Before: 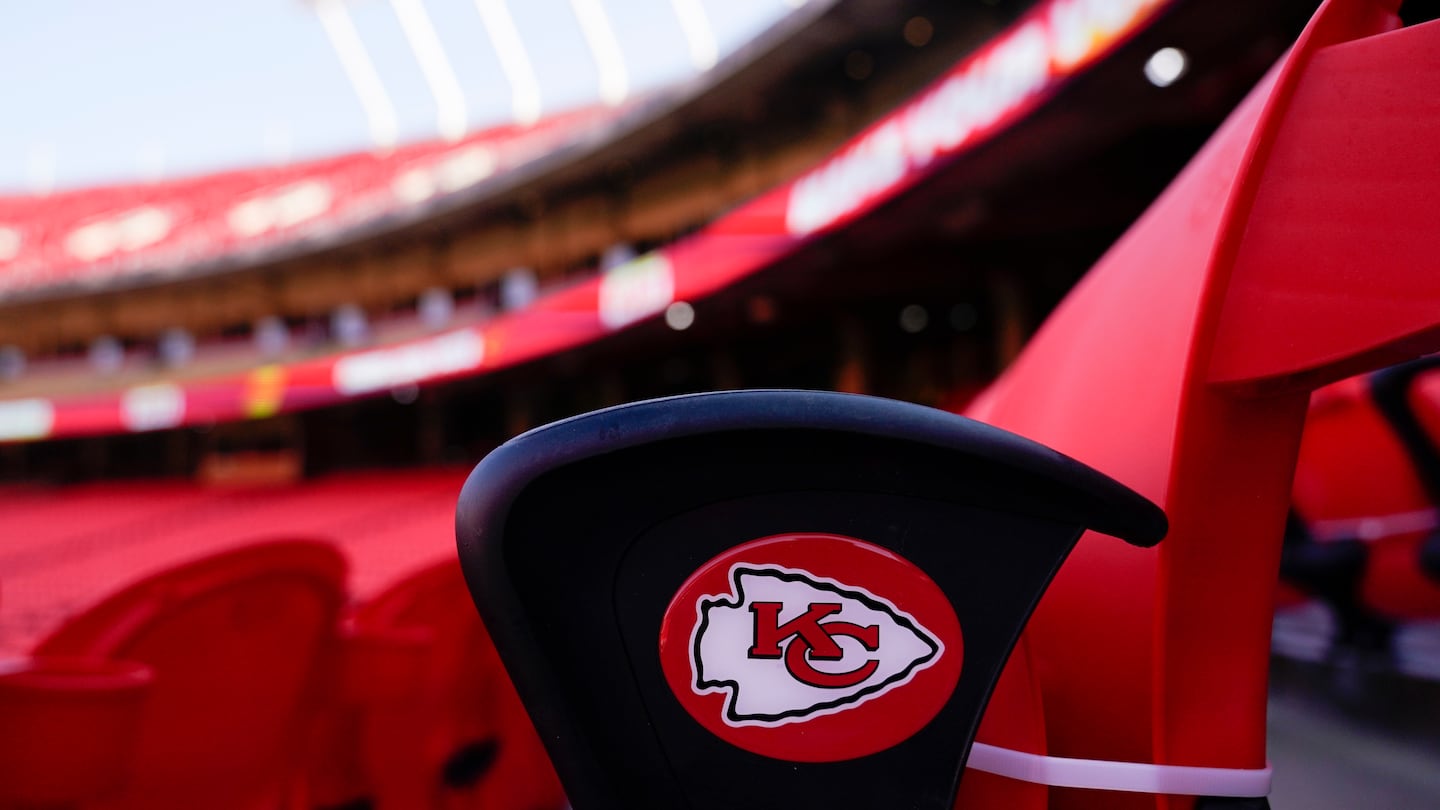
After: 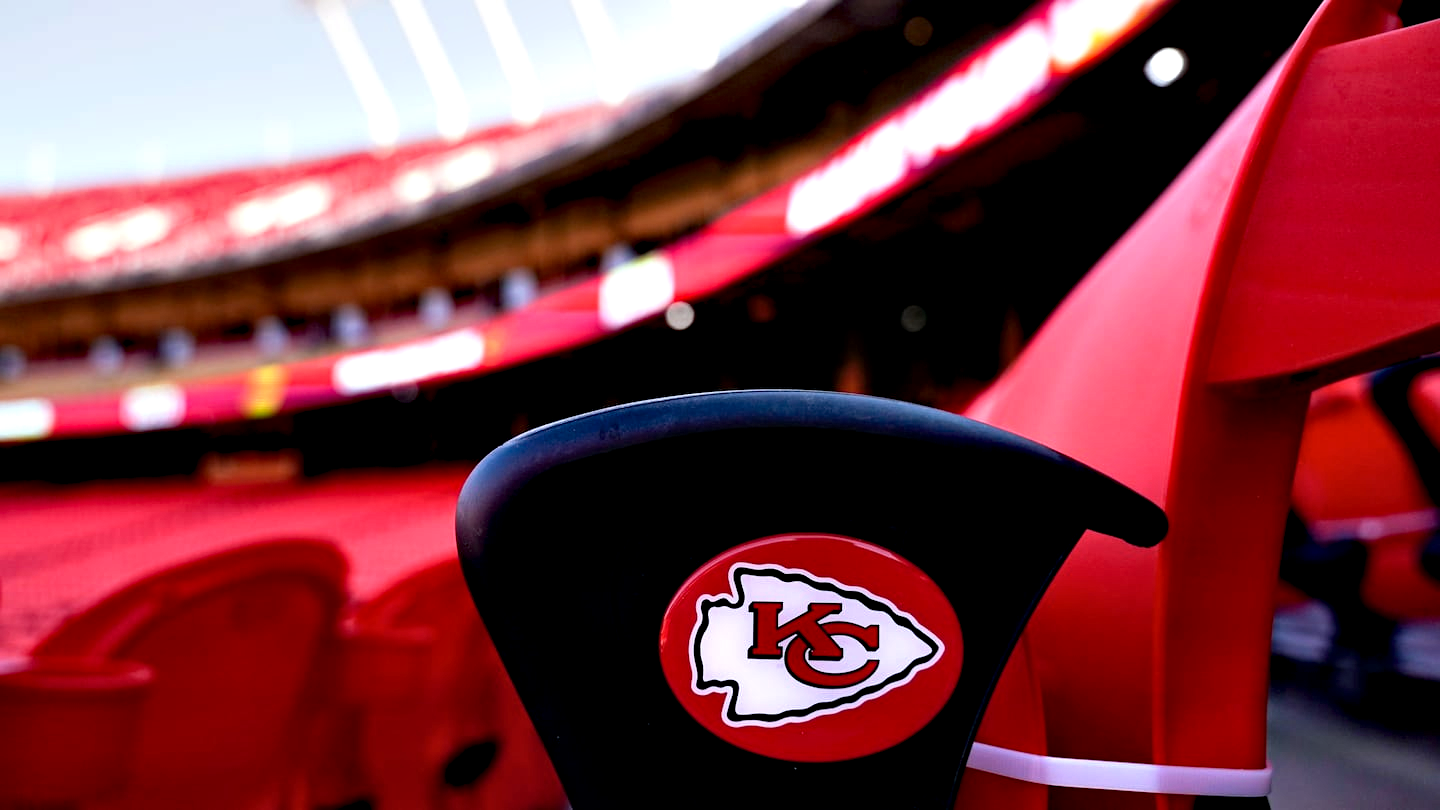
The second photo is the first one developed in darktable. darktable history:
haze removal: compatibility mode true, adaptive false
contrast equalizer: y [[0.6 ×6], [0.55 ×6], [0 ×6], [0 ×6], [0 ×6]]
color zones: curves: ch0 [(0, 0.5) (0.143, 0.5) (0.286, 0.5) (0.429, 0.5) (0.571, 0.5) (0.714, 0.476) (0.857, 0.5) (1, 0.5)]; ch2 [(0, 0.5) (0.143, 0.5) (0.286, 0.5) (0.429, 0.5) (0.571, 0.5) (0.714, 0.487) (0.857, 0.5) (1, 0.5)], mix 24.92%
